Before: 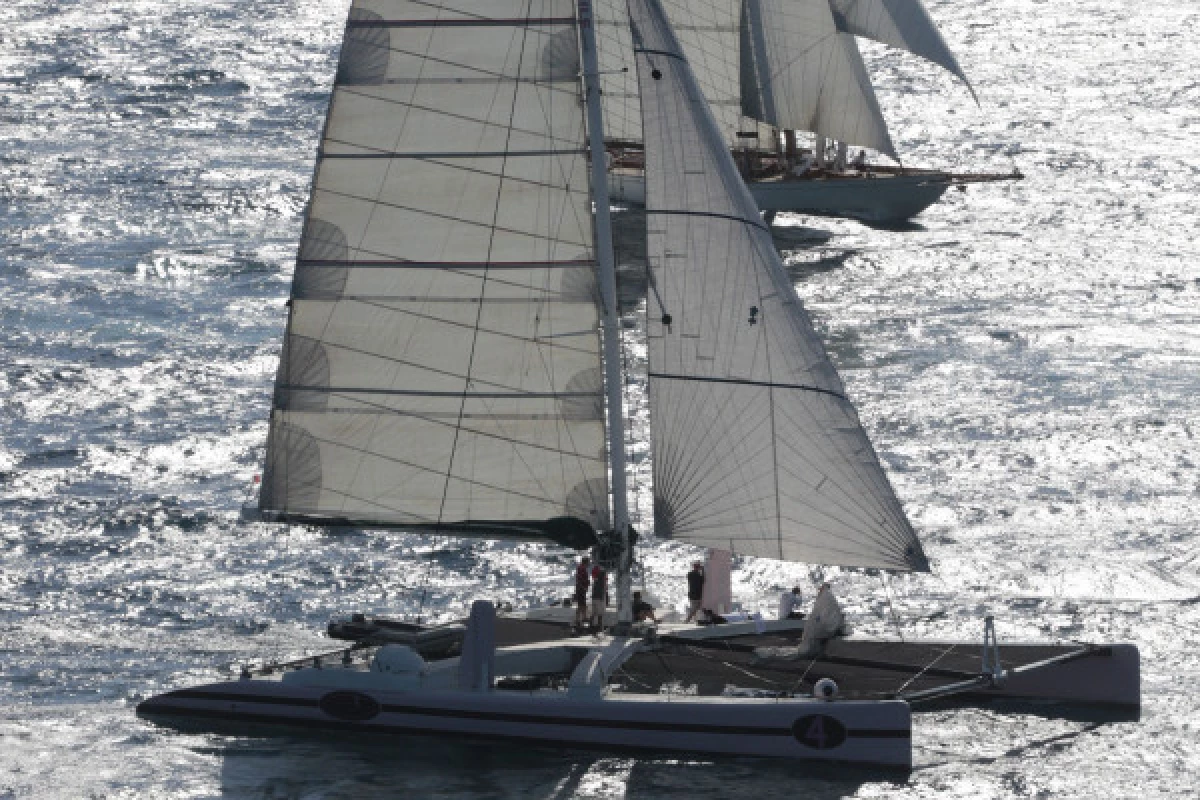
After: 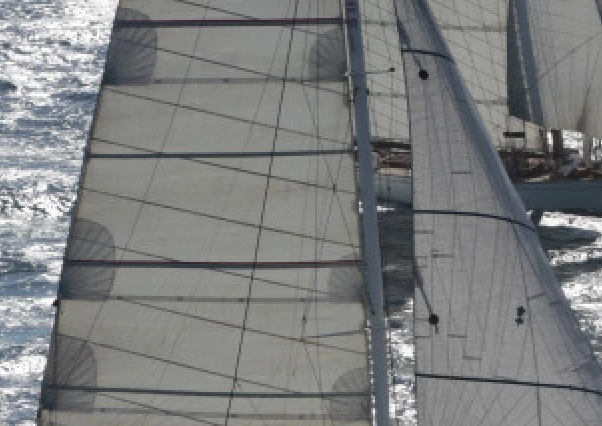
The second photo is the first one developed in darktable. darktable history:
crop: left 19.474%, right 30.339%, bottom 46.714%
